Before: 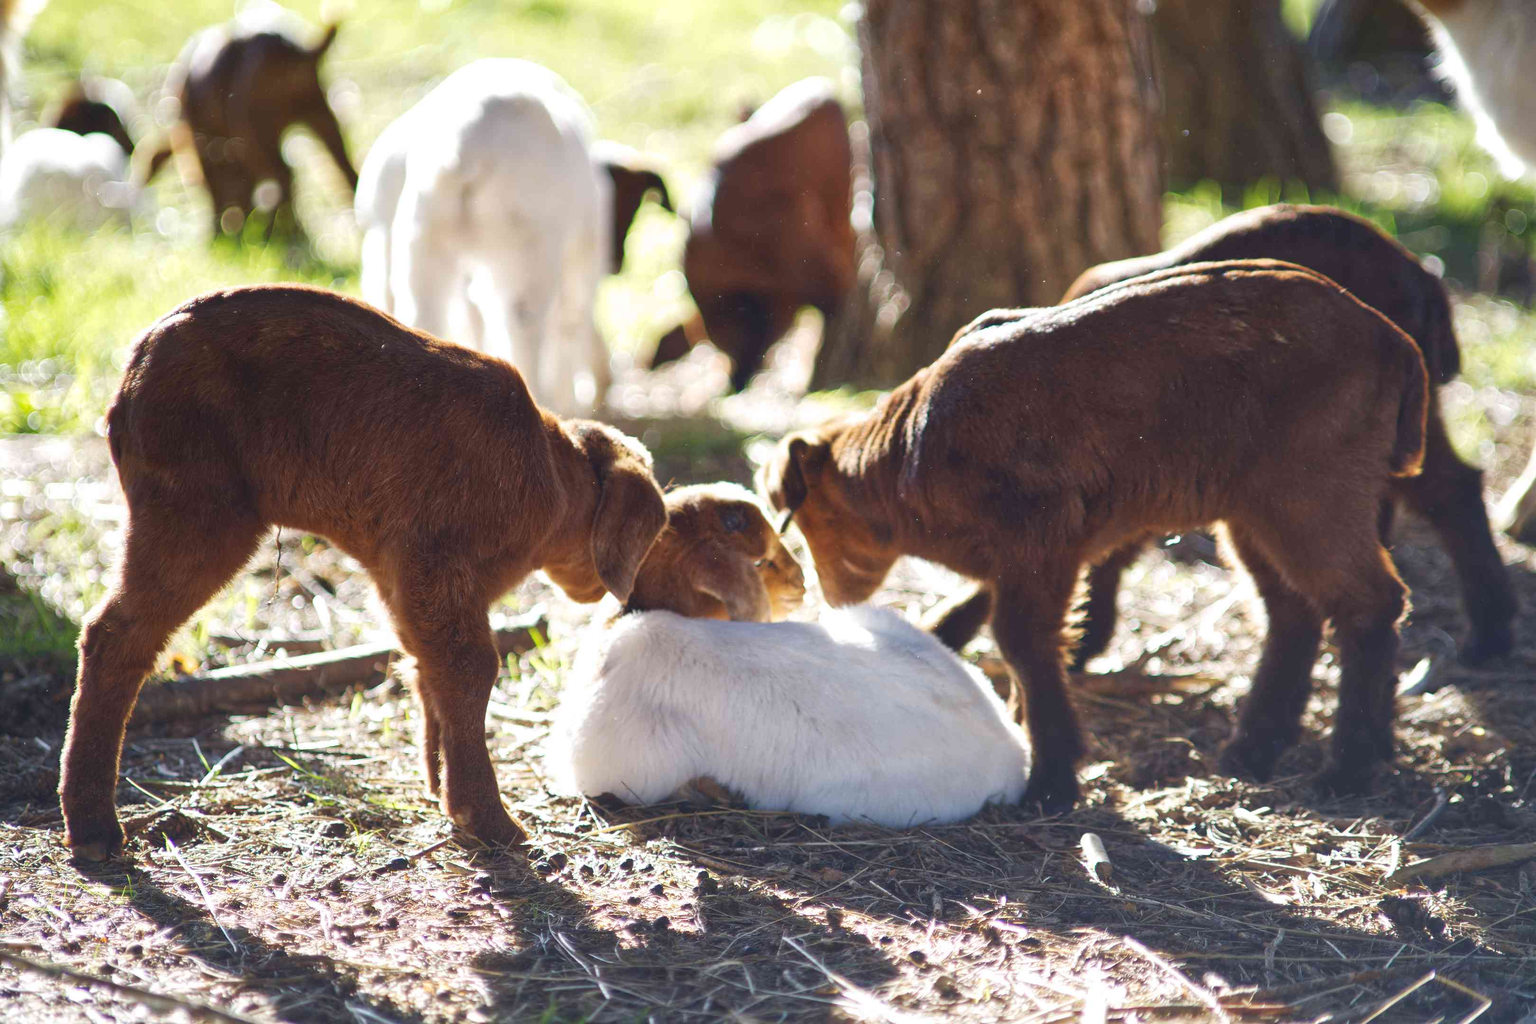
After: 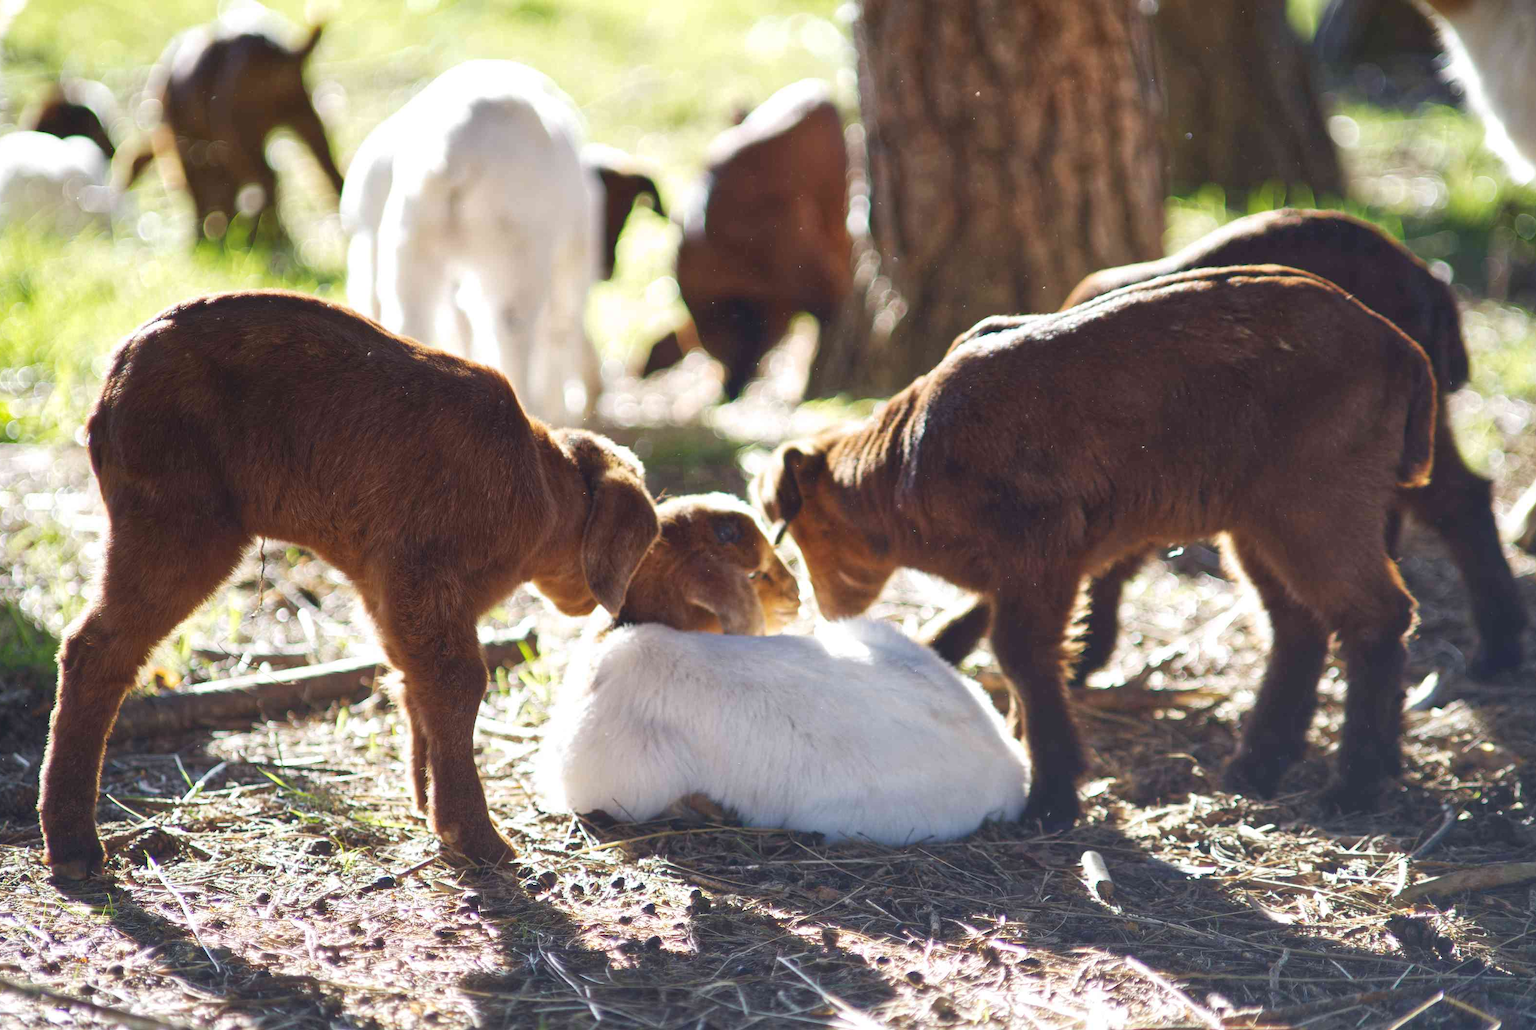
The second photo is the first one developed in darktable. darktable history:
exposure: black level correction 0, exposure 0 EV, compensate exposure bias true, compensate highlight preservation false
crop and rotate: left 1.445%, right 0.612%, bottom 1.431%
